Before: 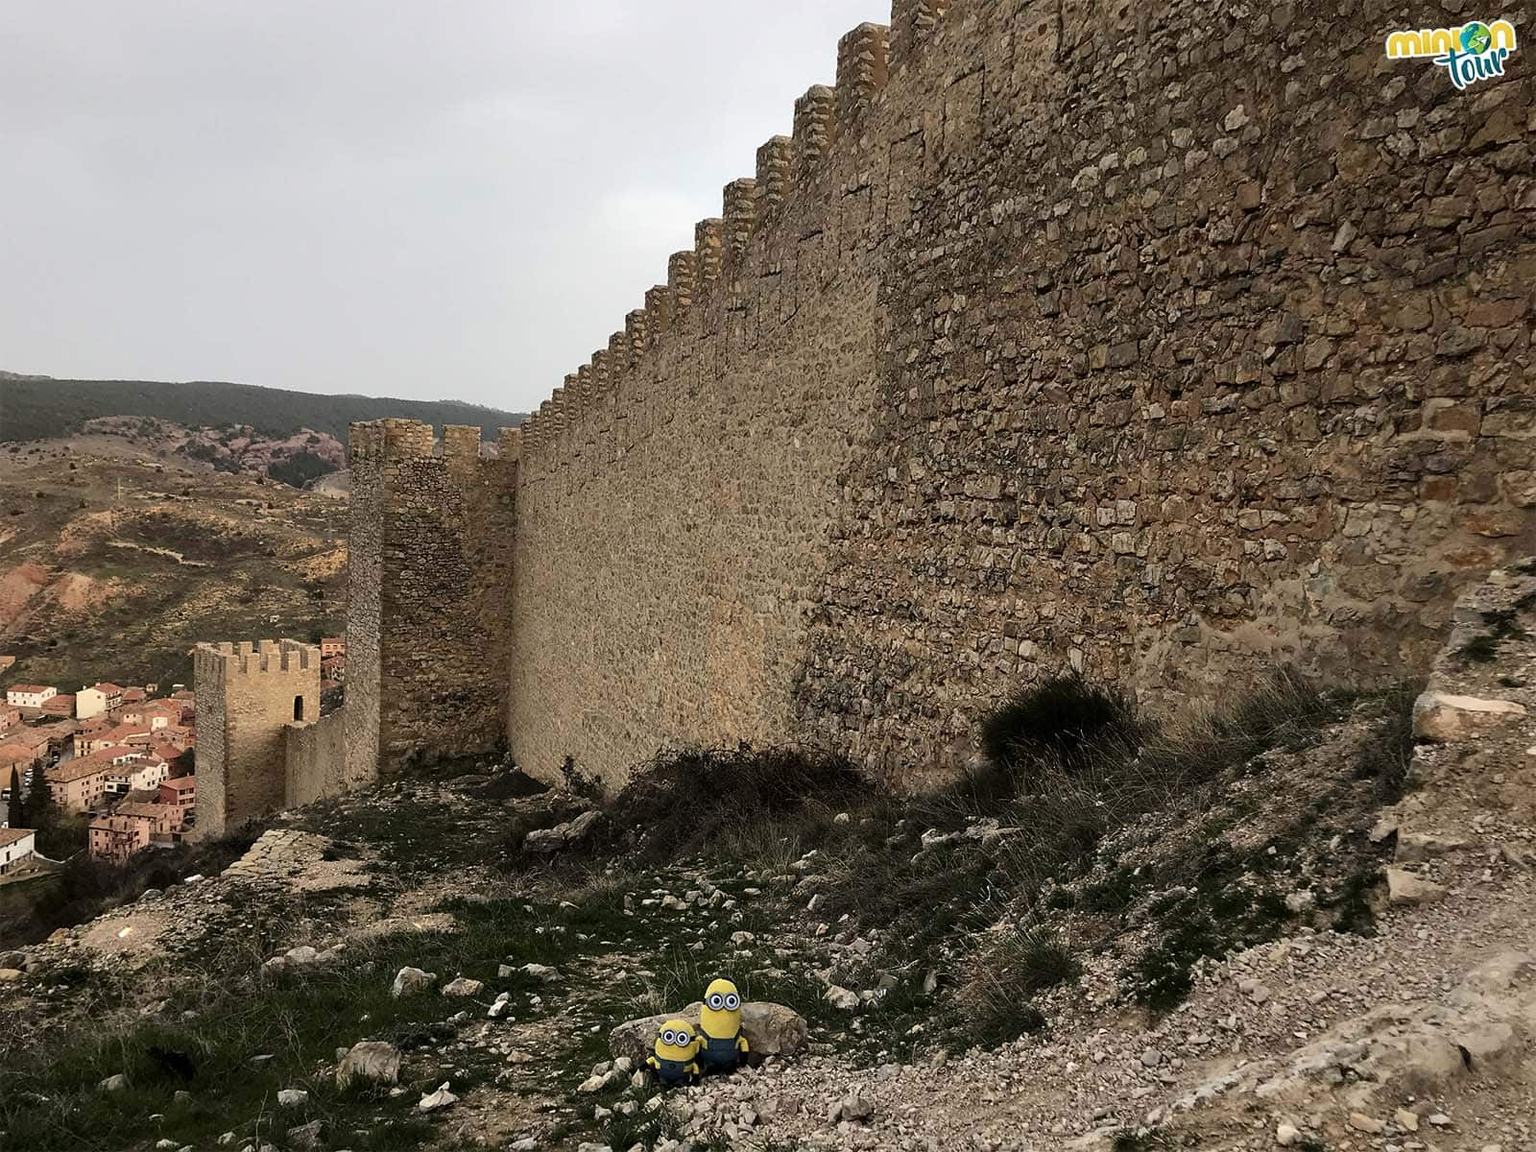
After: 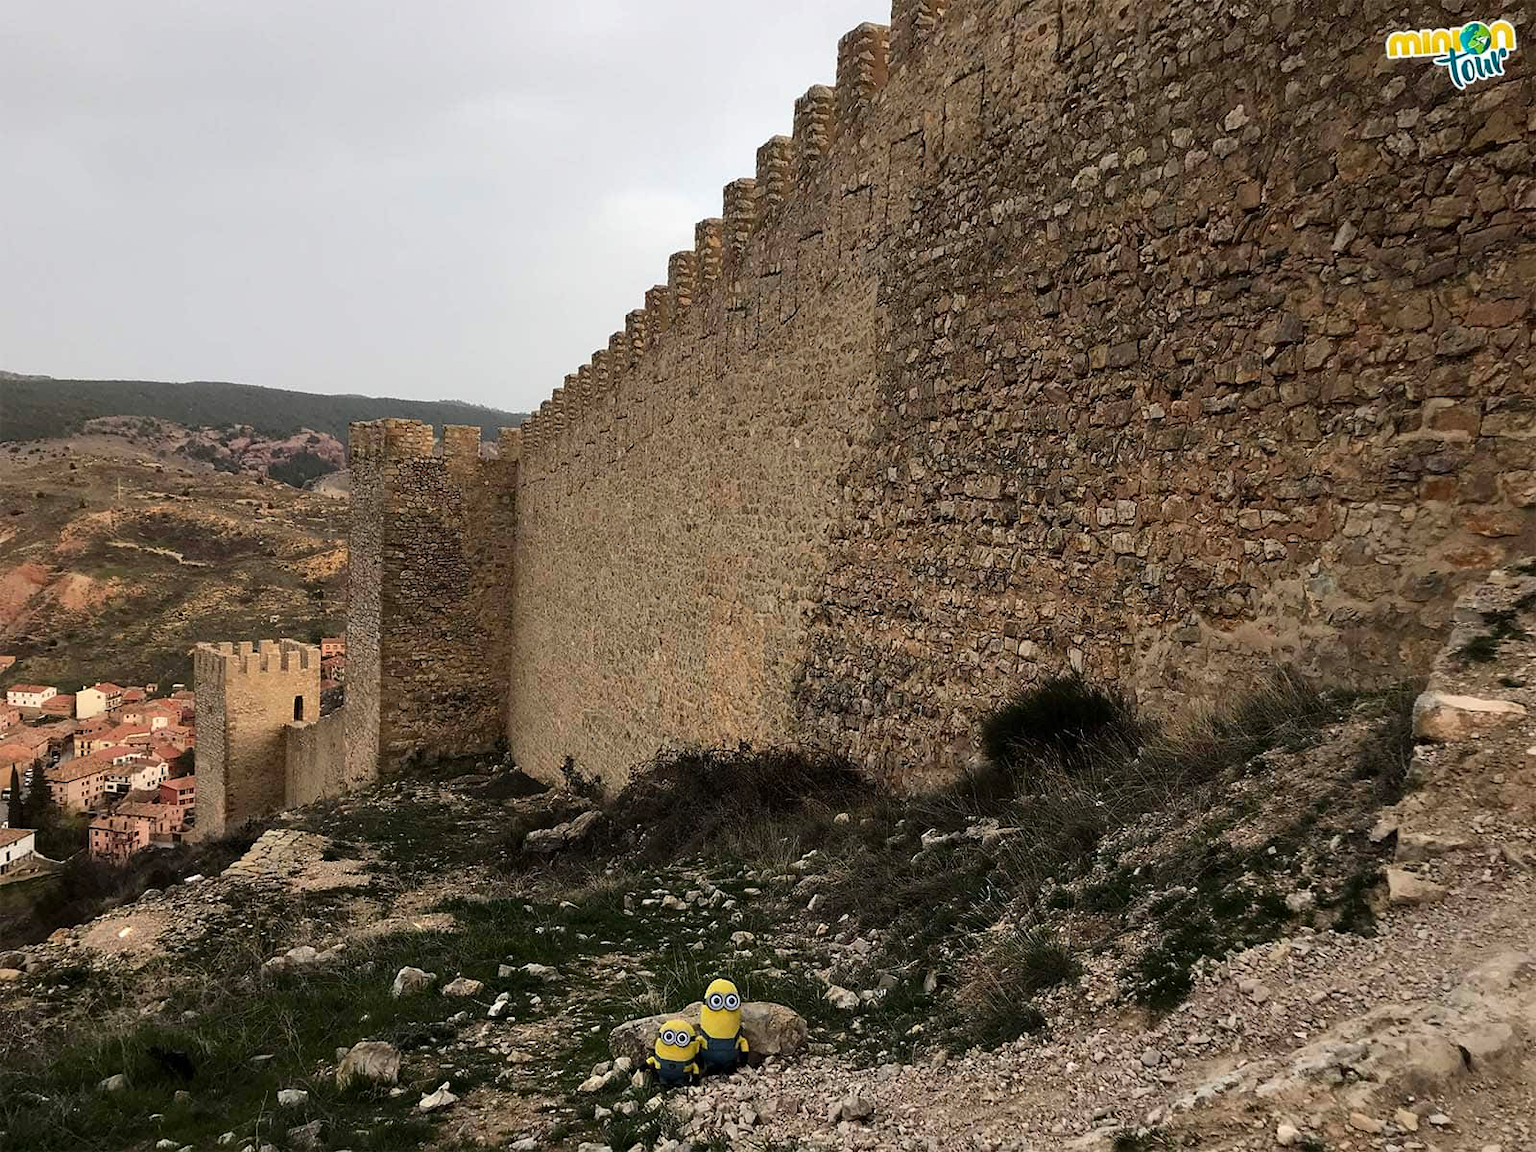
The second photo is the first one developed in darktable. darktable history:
levels: black 0.097%
